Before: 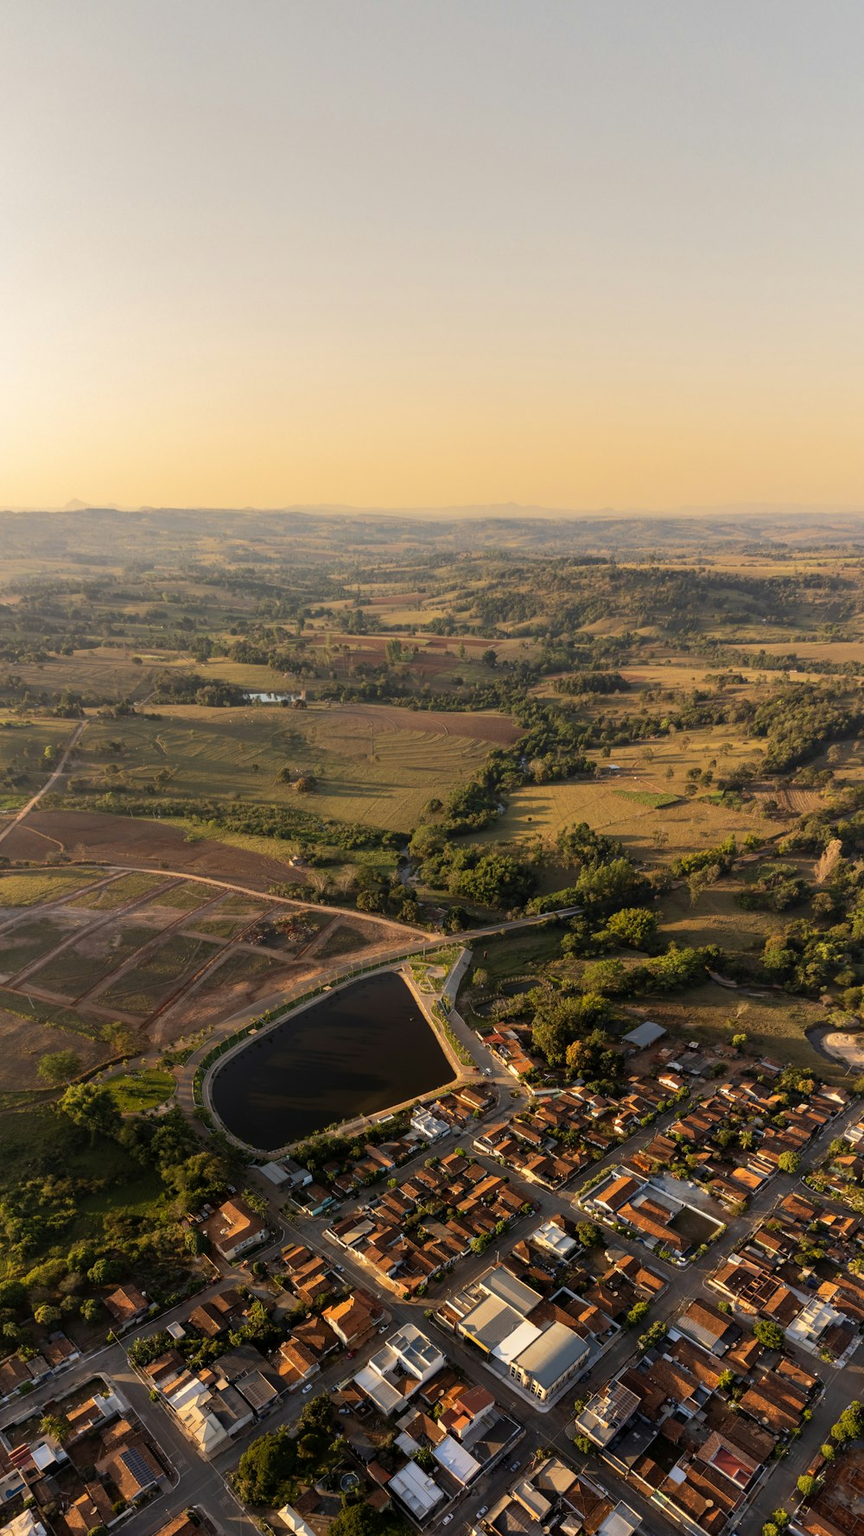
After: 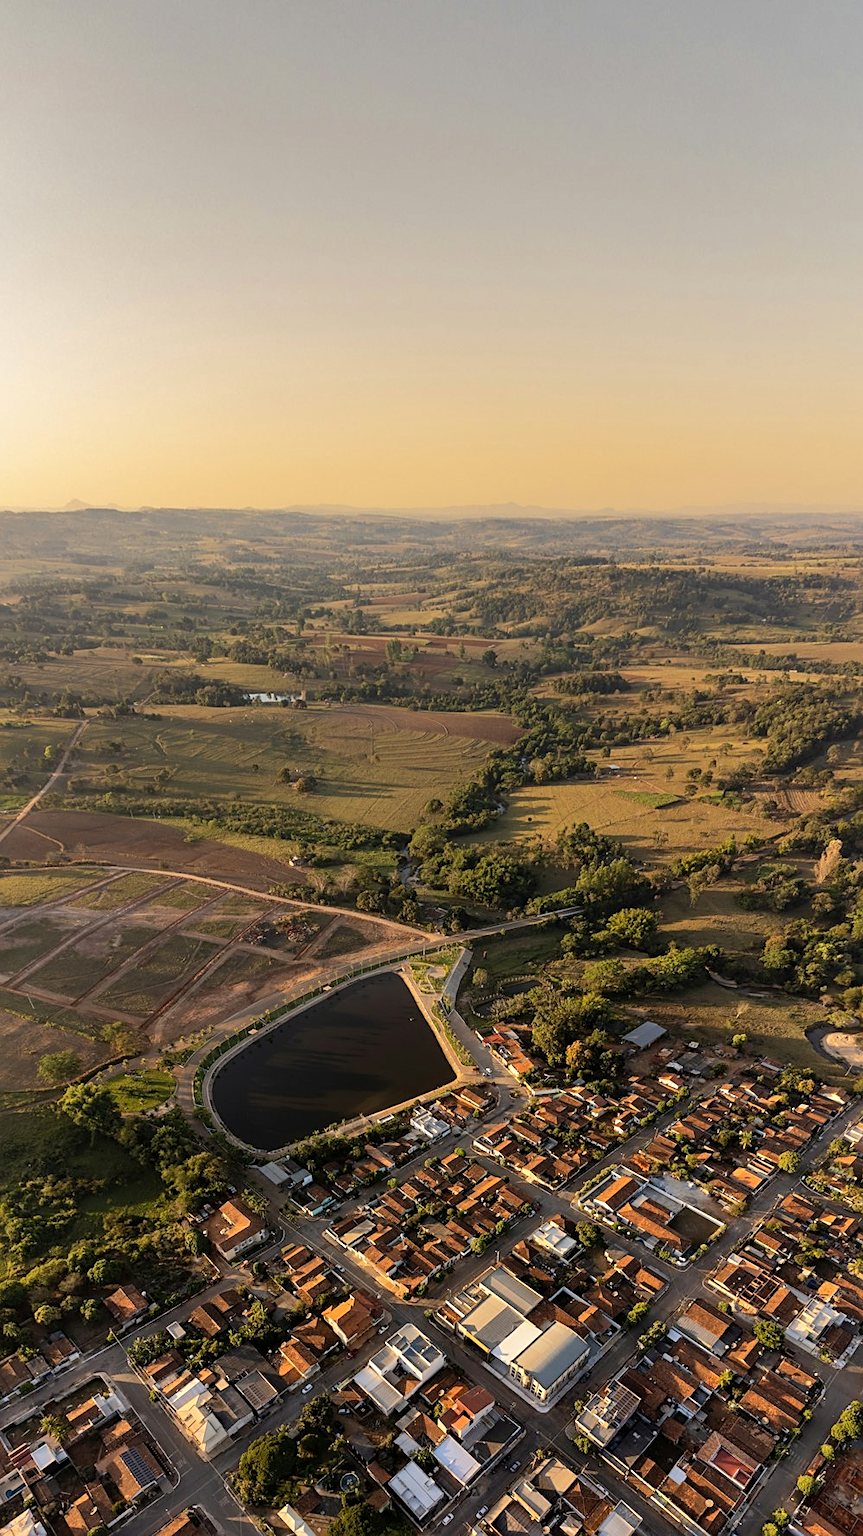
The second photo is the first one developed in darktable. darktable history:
sharpen: on, module defaults
shadows and highlights: radius 266.68, soften with gaussian
